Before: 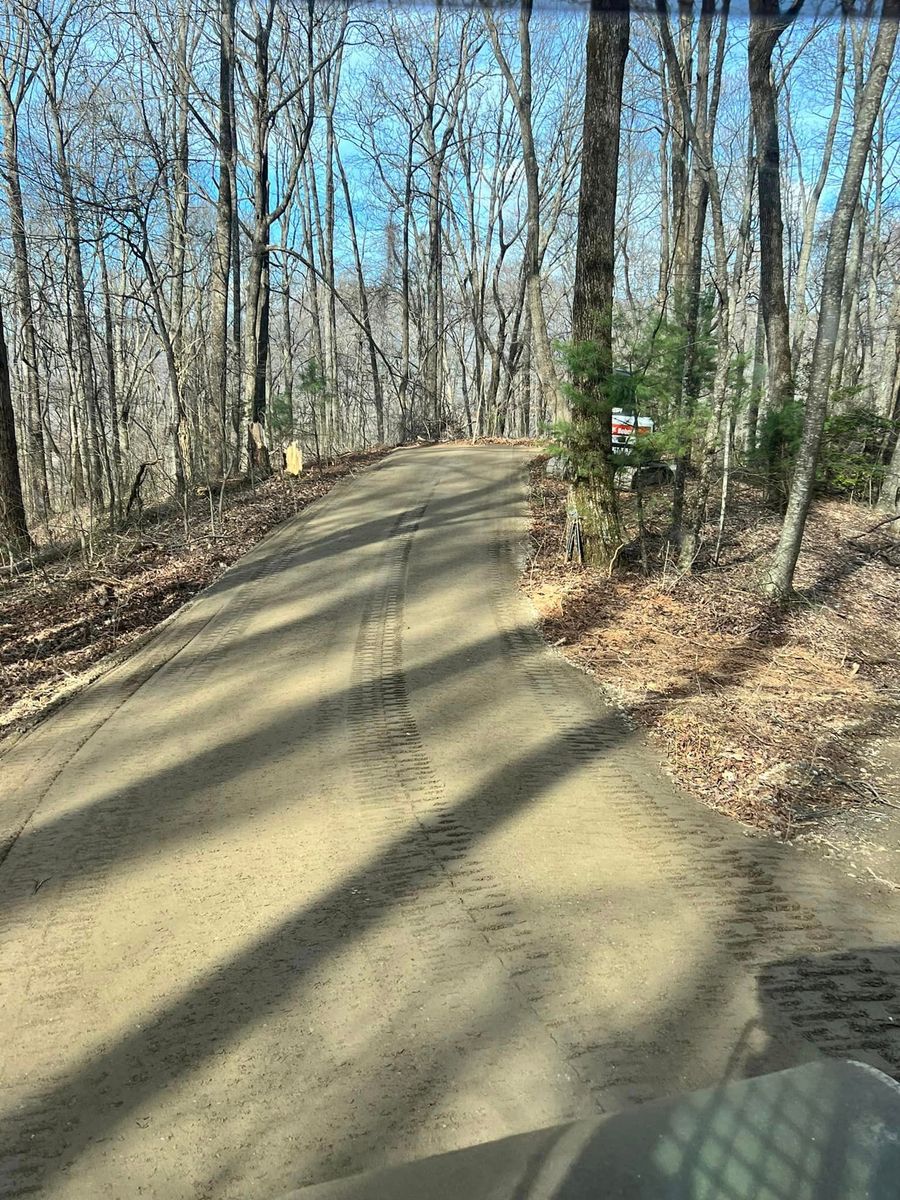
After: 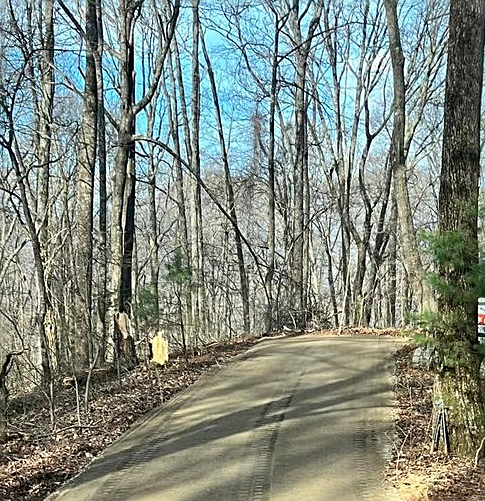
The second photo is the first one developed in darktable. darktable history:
sharpen: on, module defaults
crop: left 14.987%, top 9.197%, right 31.067%, bottom 49.017%
